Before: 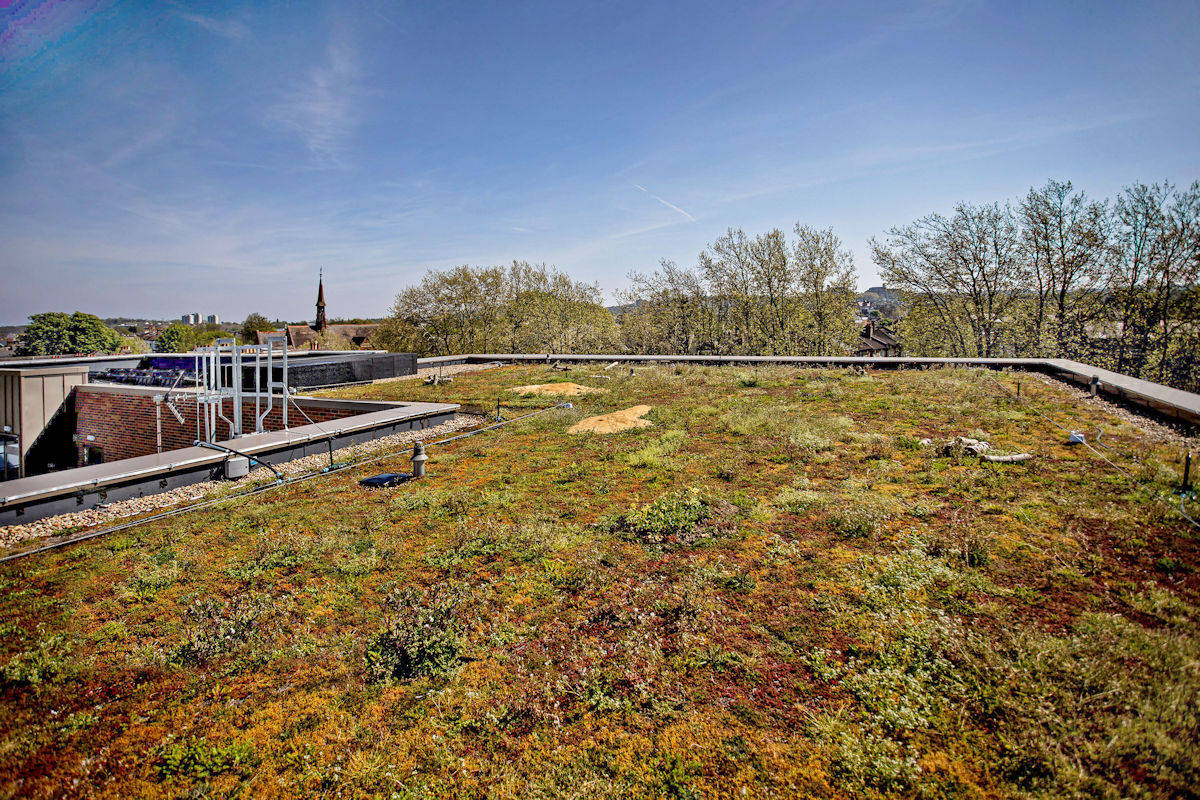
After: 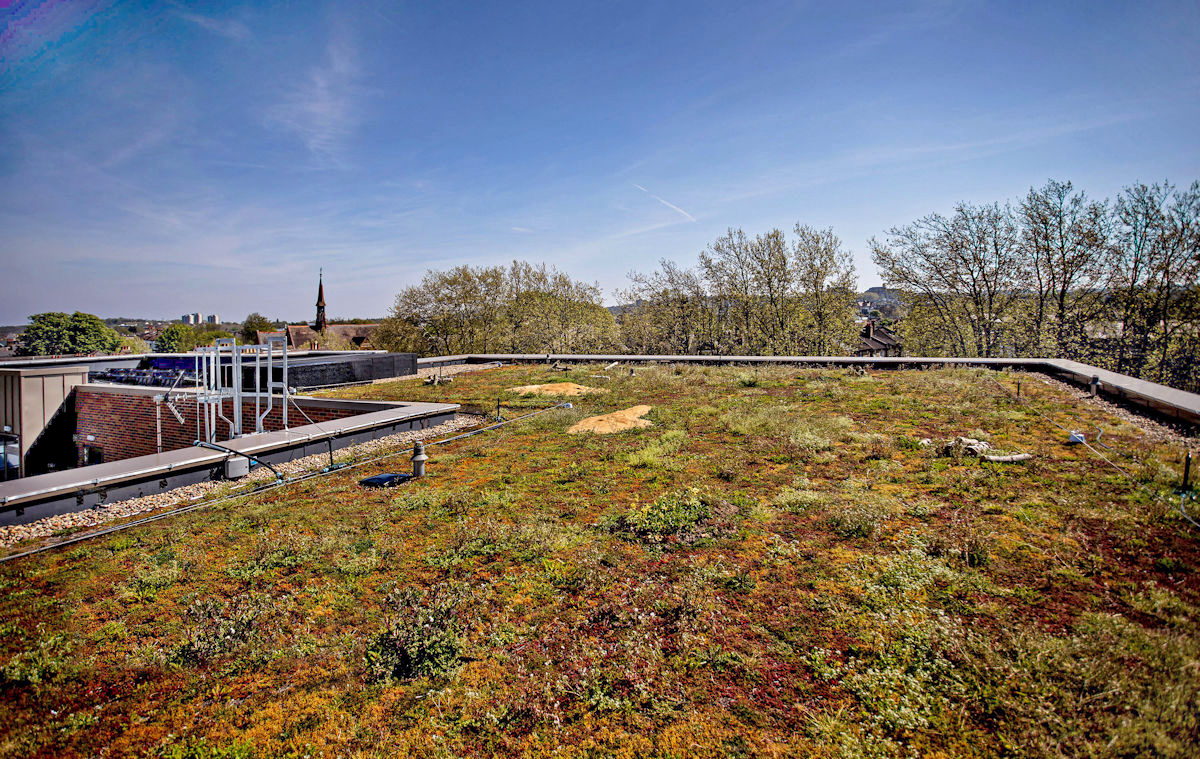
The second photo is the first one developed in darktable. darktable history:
crop and rotate: top 0%, bottom 5.097%
color balance: gamma [0.9, 0.988, 0.975, 1.025], gain [1.05, 1, 1, 1]
